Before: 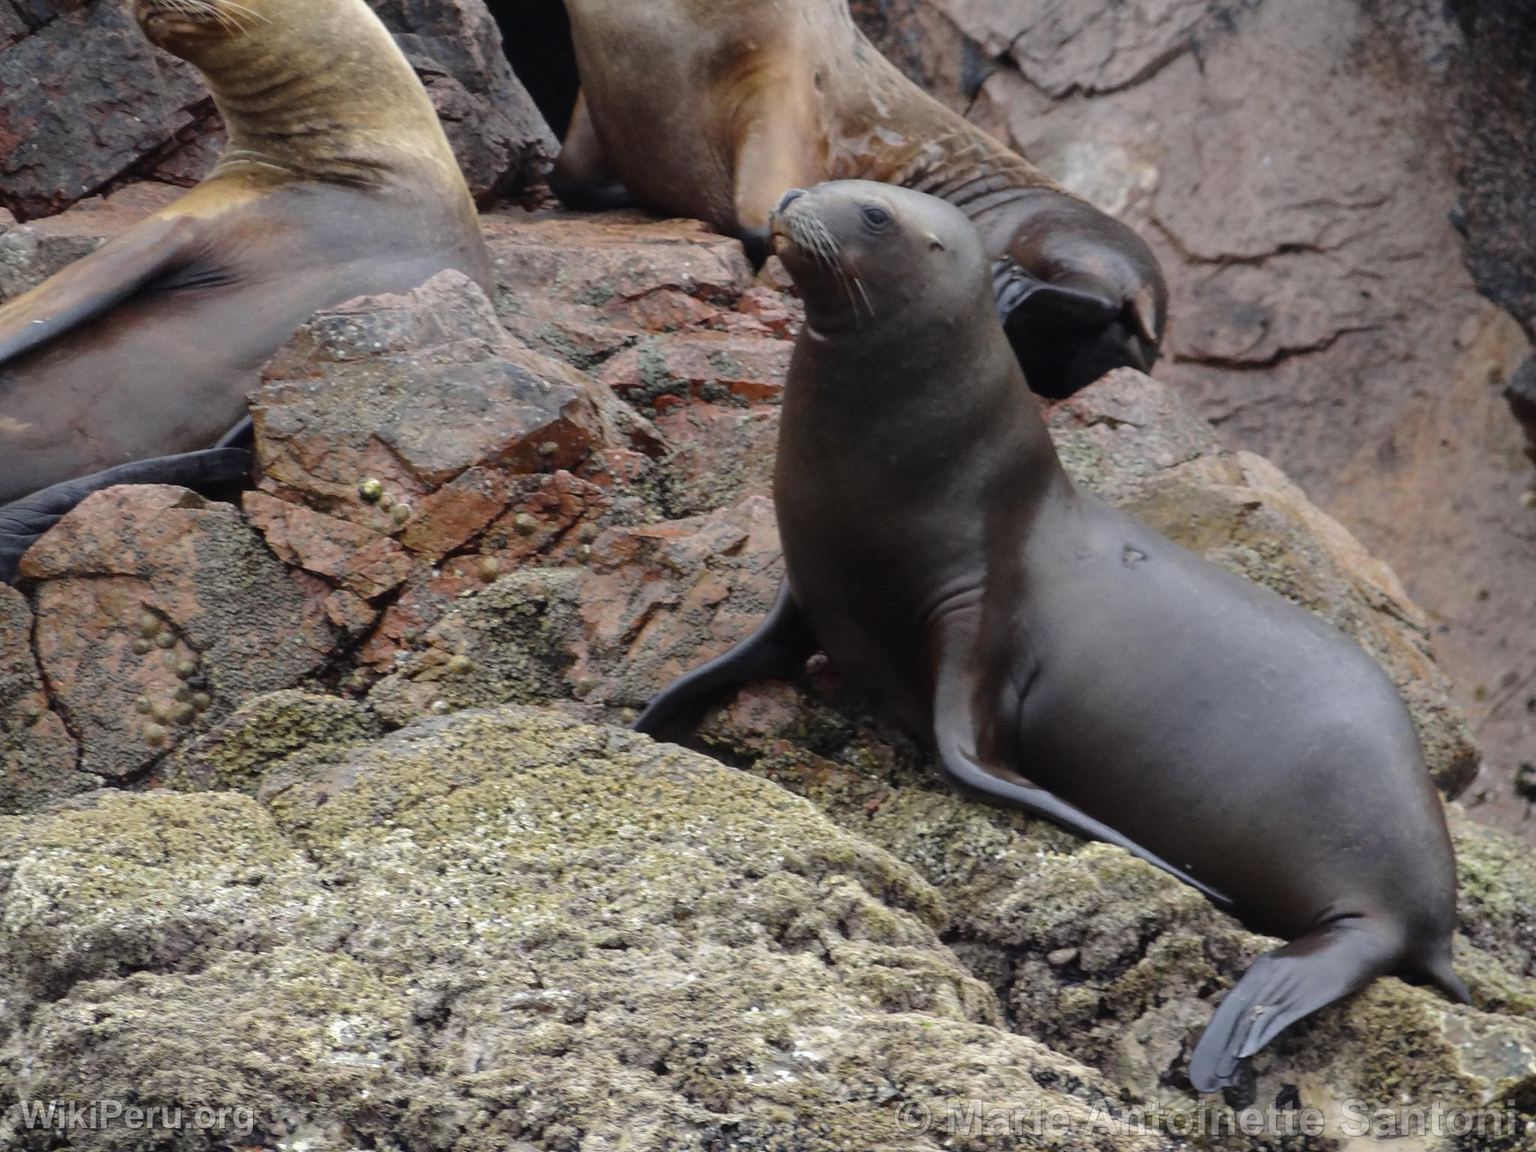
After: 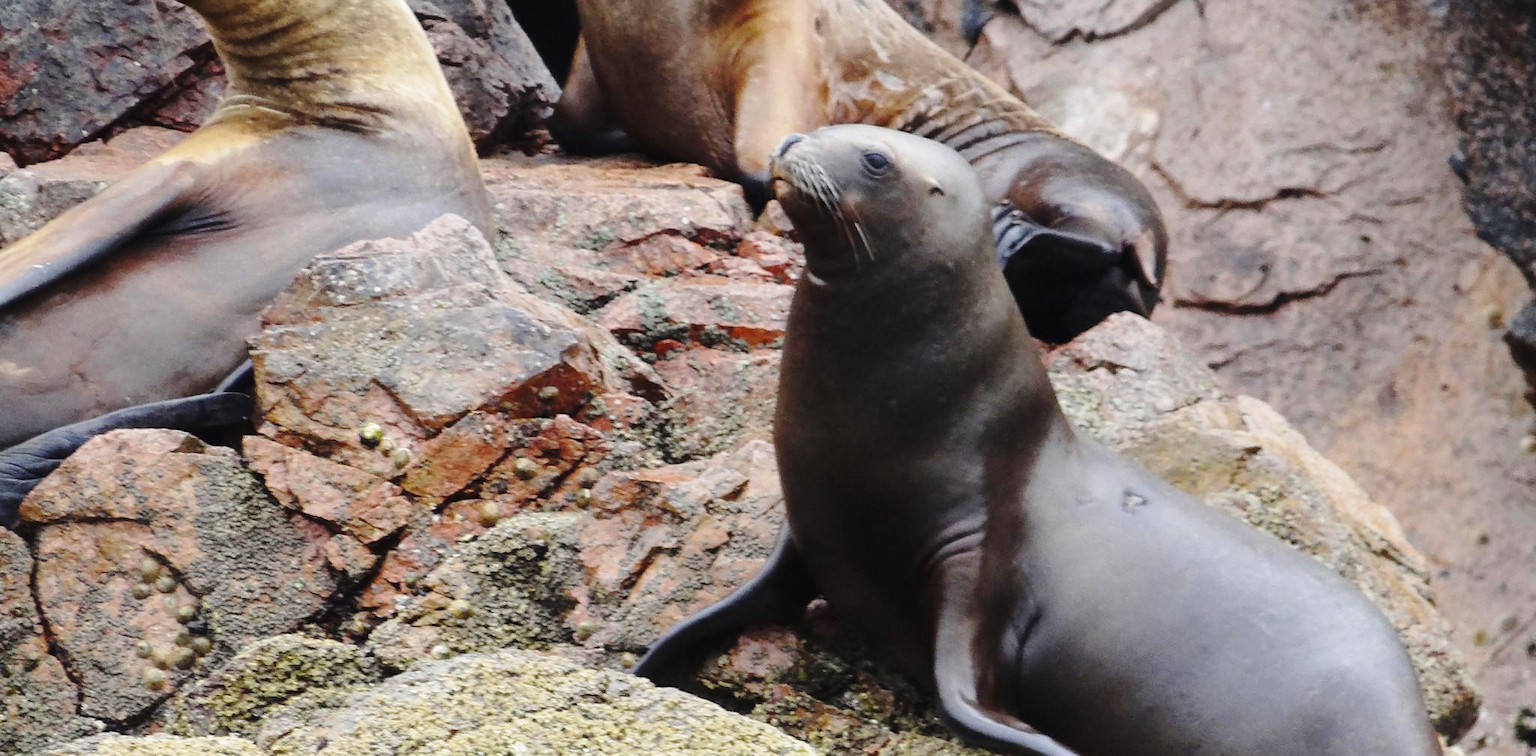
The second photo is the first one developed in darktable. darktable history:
crop and rotate: top 4.848%, bottom 29.503%
base curve: curves: ch0 [(0, 0) (0.028, 0.03) (0.121, 0.232) (0.46, 0.748) (0.859, 0.968) (1, 1)], preserve colors none
